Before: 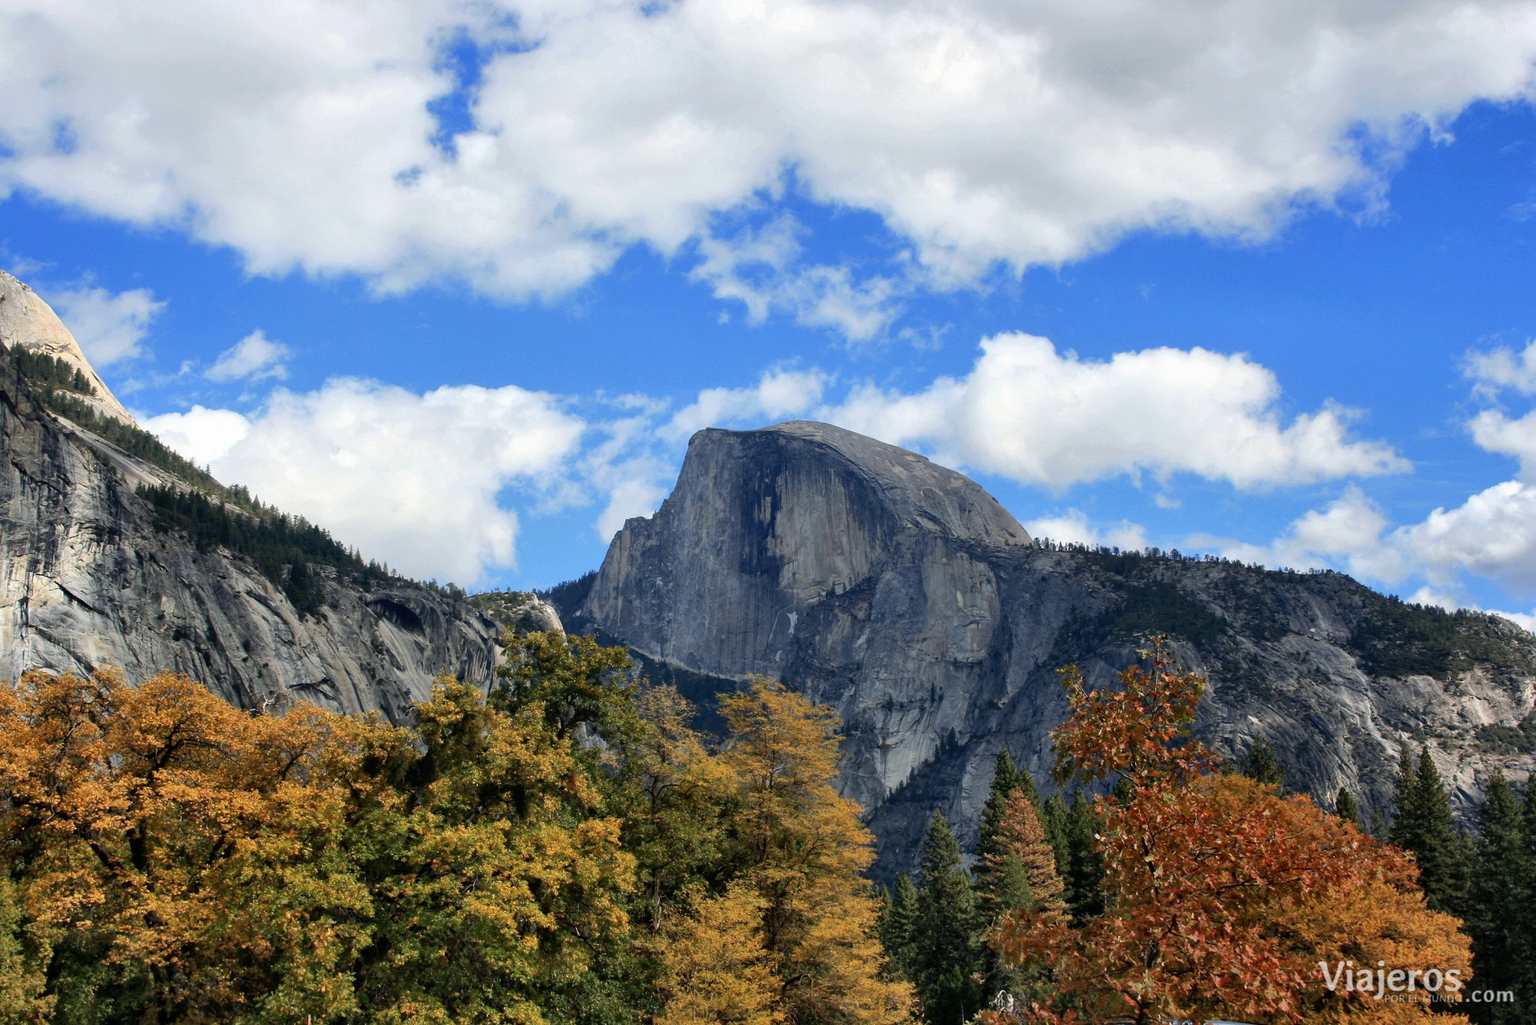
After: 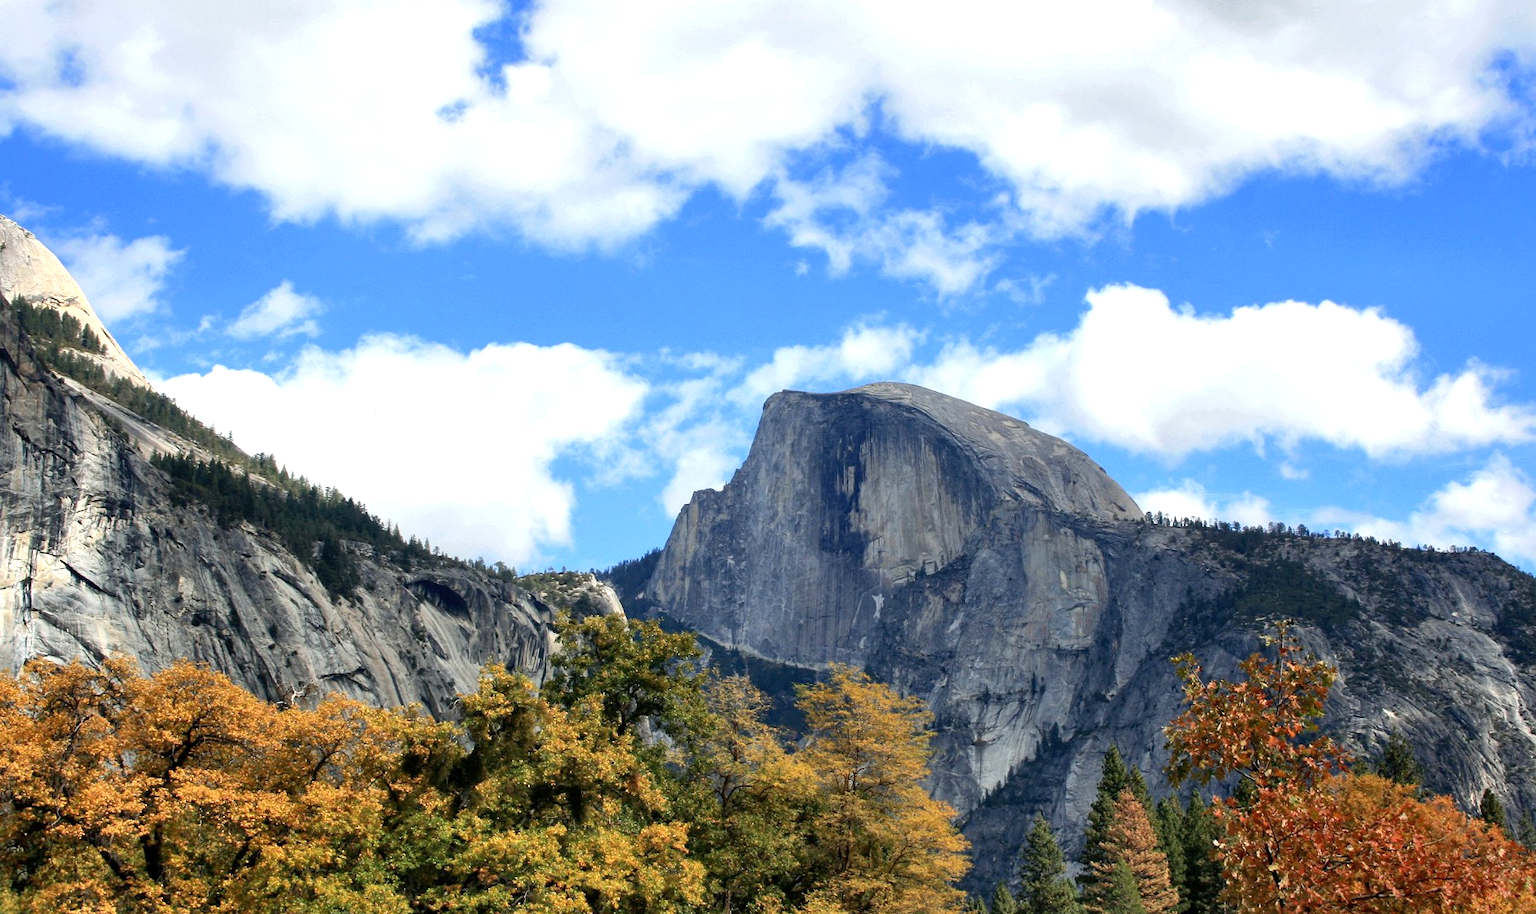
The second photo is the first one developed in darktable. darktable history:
crop: top 7.49%, right 9.717%, bottom 11.943%
exposure: black level correction 0.001, exposure 0.5 EV, compensate exposure bias true, compensate highlight preservation false
